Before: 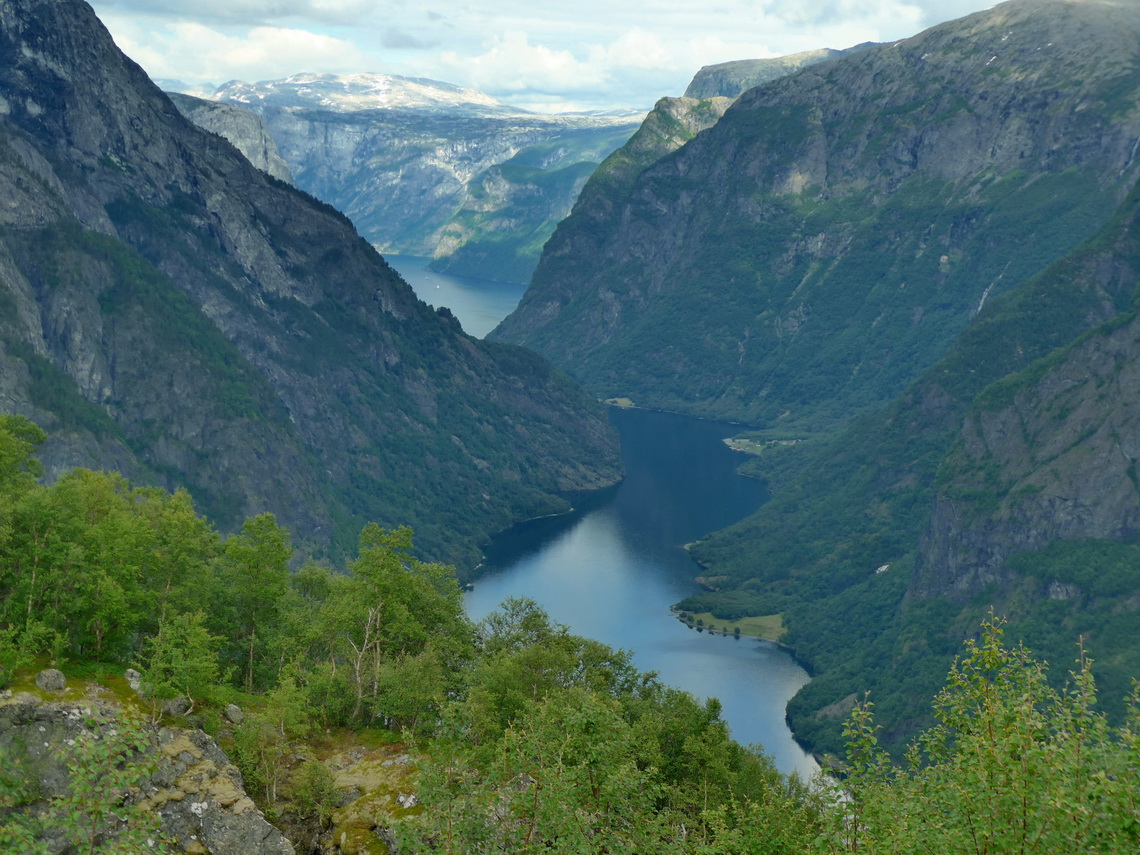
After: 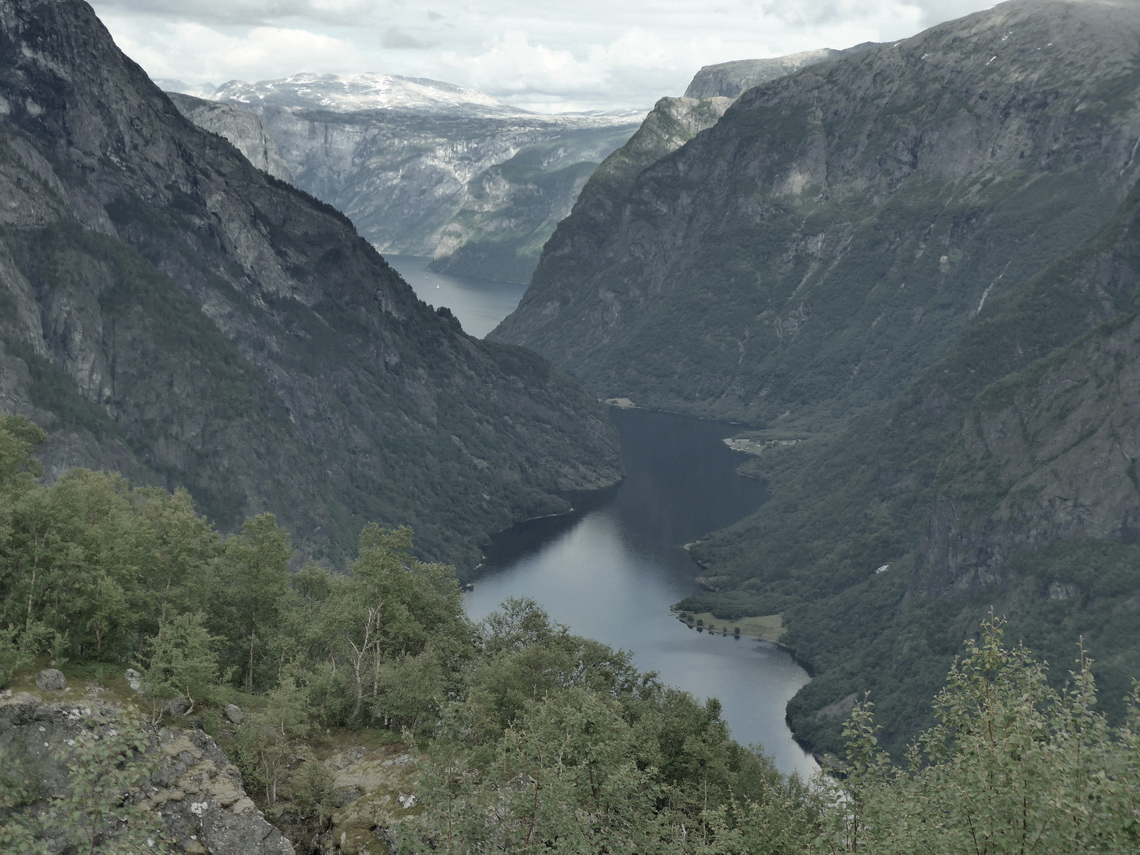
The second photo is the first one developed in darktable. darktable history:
color zones: curves: ch0 [(0, 0.6) (0.129, 0.508) (0.193, 0.483) (0.429, 0.5) (0.571, 0.5) (0.714, 0.5) (0.857, 0.5) (1, 0.6)]; ch1 [(0, 0.481) (0.112, 0.245) (0.213, 0.223) (0.429, 0.233) (0.571, 0.231) (0.683, 0.242) (0.857, 0.296) (1, 0.481)], mix 18.51%
